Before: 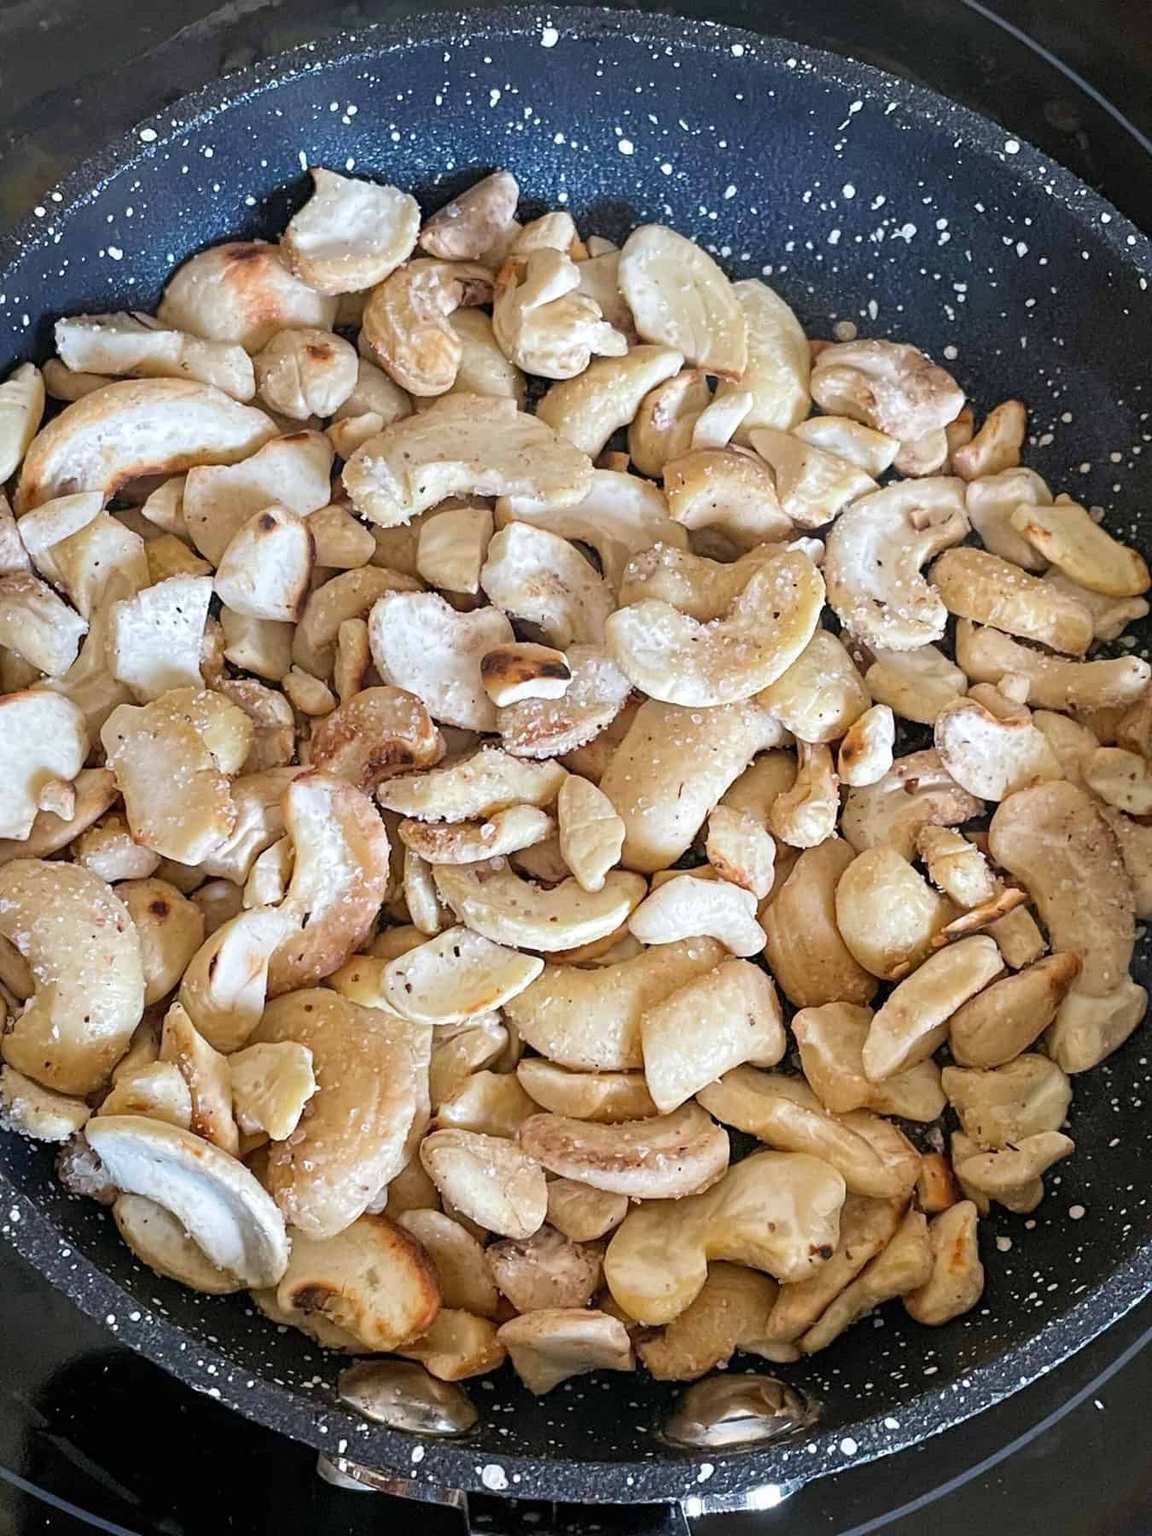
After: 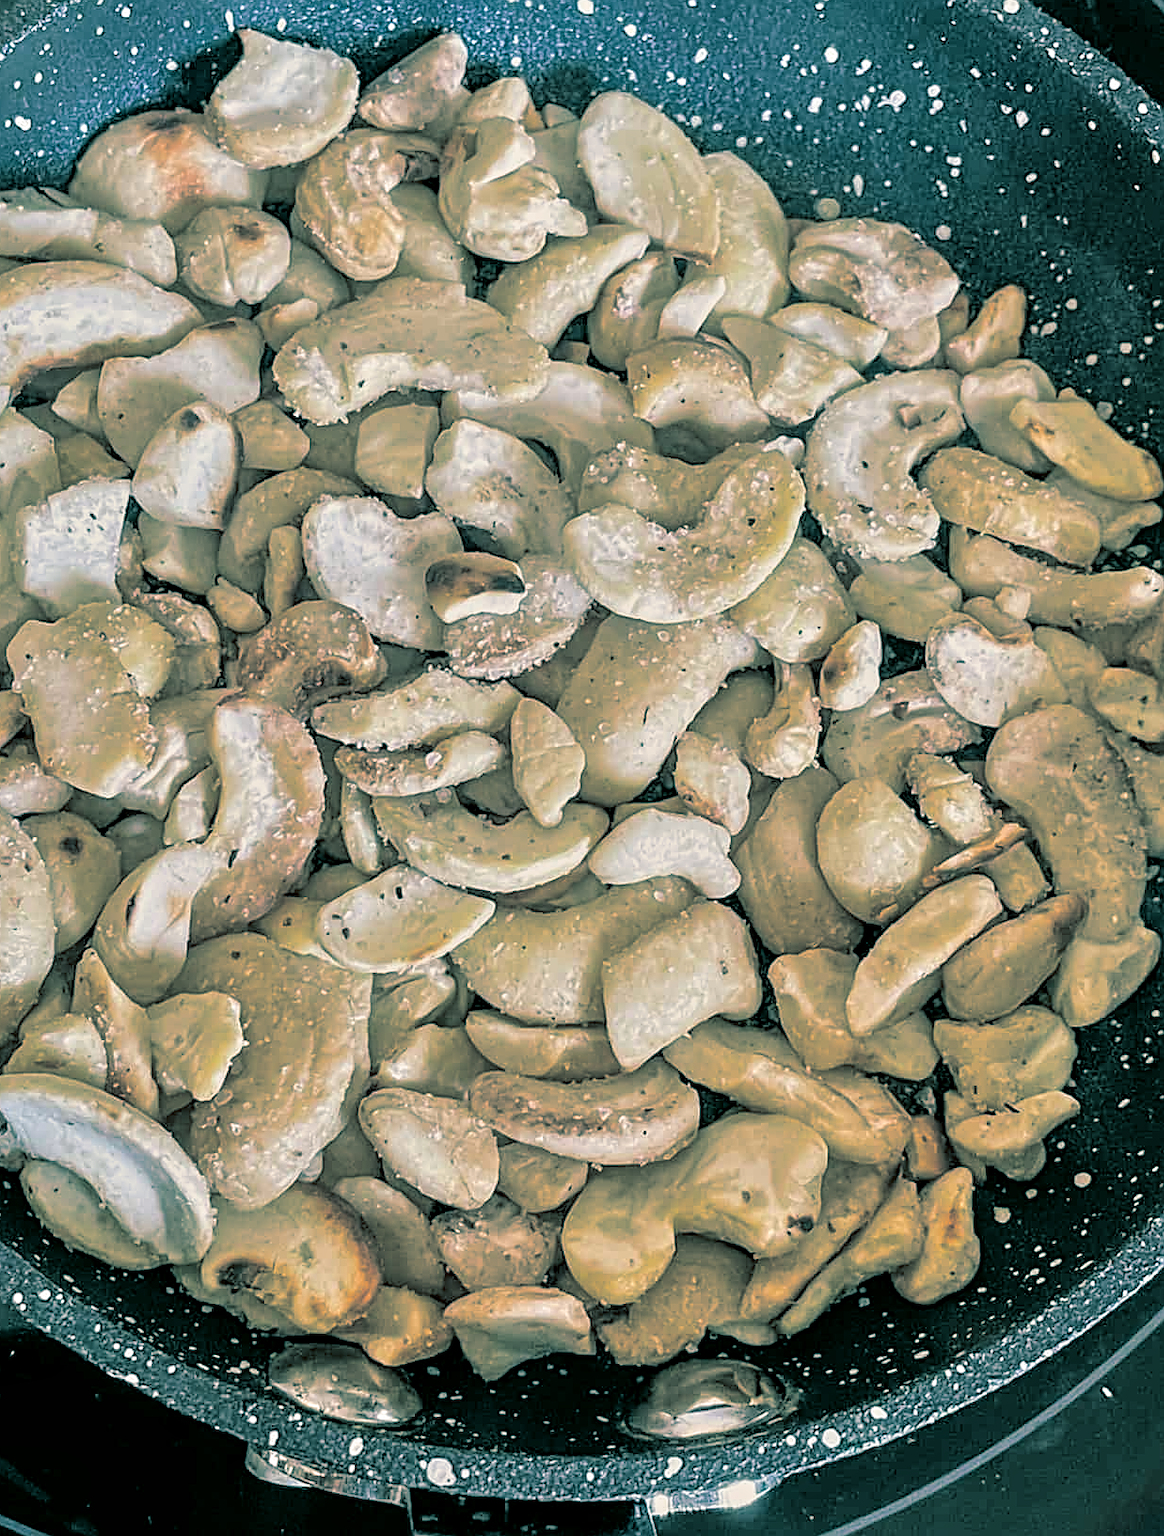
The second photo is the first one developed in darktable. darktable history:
tone equalizer: -7 EV 0.15 EV, -6 EV 0.6 EV, -5 EV 1.15 EV, -4 EV 1.33 EV, -3 EV 1.15 EV, -2 EV 0.6 EV, -1 EV 0.15 EV, mask exposure compensation -0.5 EV
split-toning: shadows › hue 186.43°, highlights › hue 49.29°, compress 30.29%
crop and rotate: left 8.262%, top 9.226%
exposure: exposure -0.582 EV, compensate highlight preservation false
sharpen: on, module defaults
local contrast: on, module defaults
color correction: highlights a* 4.02, highlights b* 4.98, shadows a* -7.55, shadows b* 4.98
